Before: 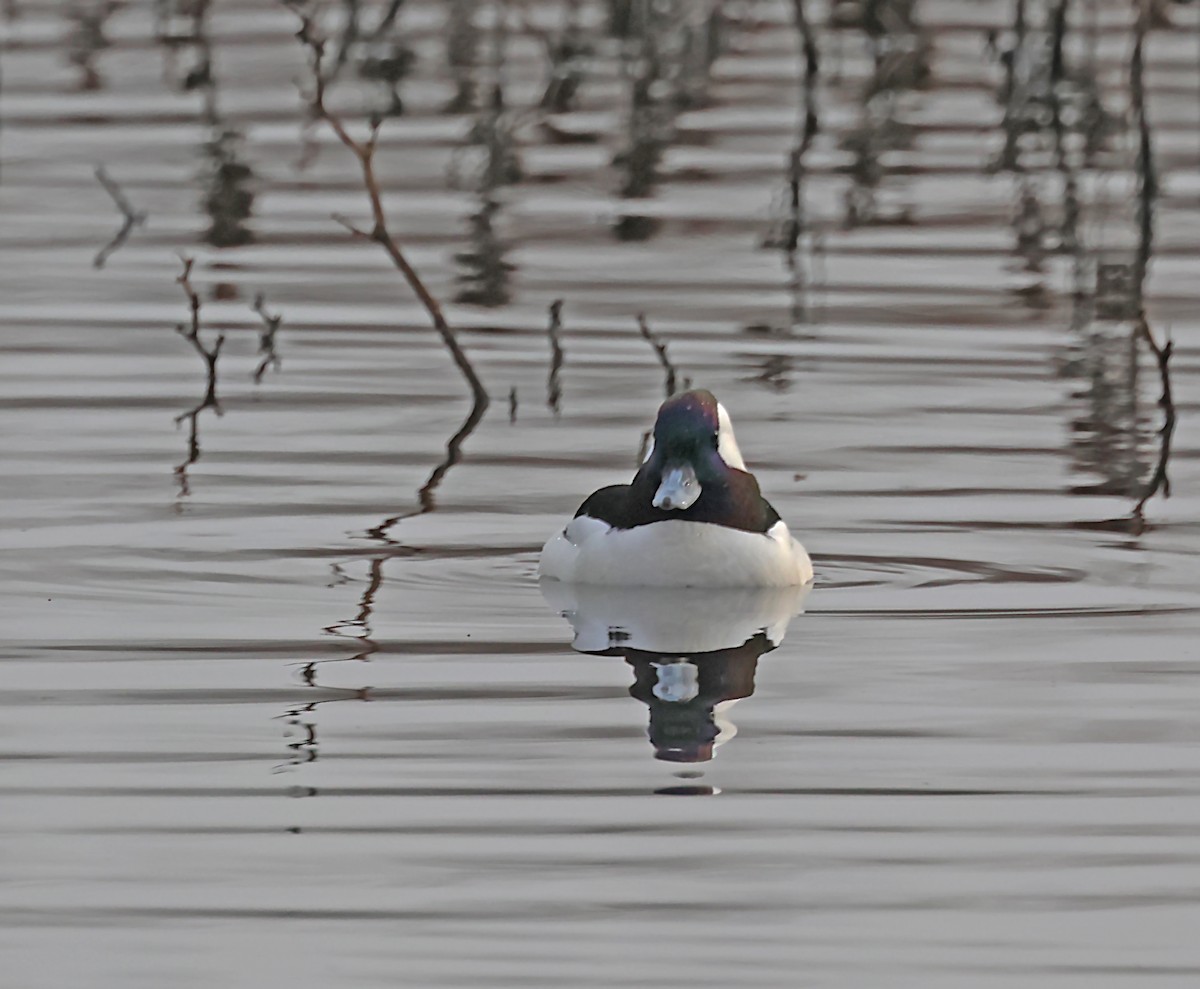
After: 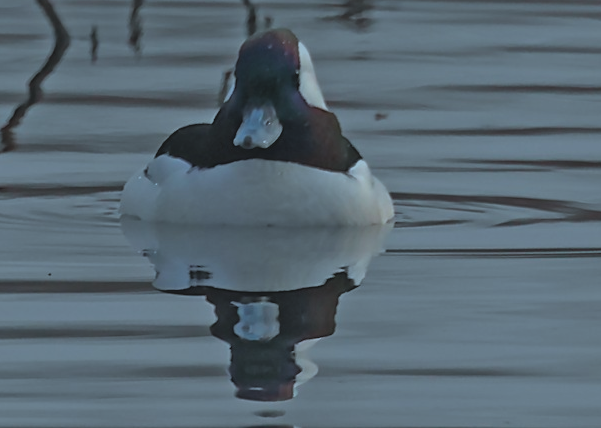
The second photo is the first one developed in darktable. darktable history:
shadows and highlights: shadows 29.83
crop: left 34.978%, top 36.578%, right 14.883%, bottom 20.046%
exposure: black level correction -0.016, exposure -1.038 EV, compensate highlight preservation false
color correction: highlights a* -10.62, highlights b* -19.25
